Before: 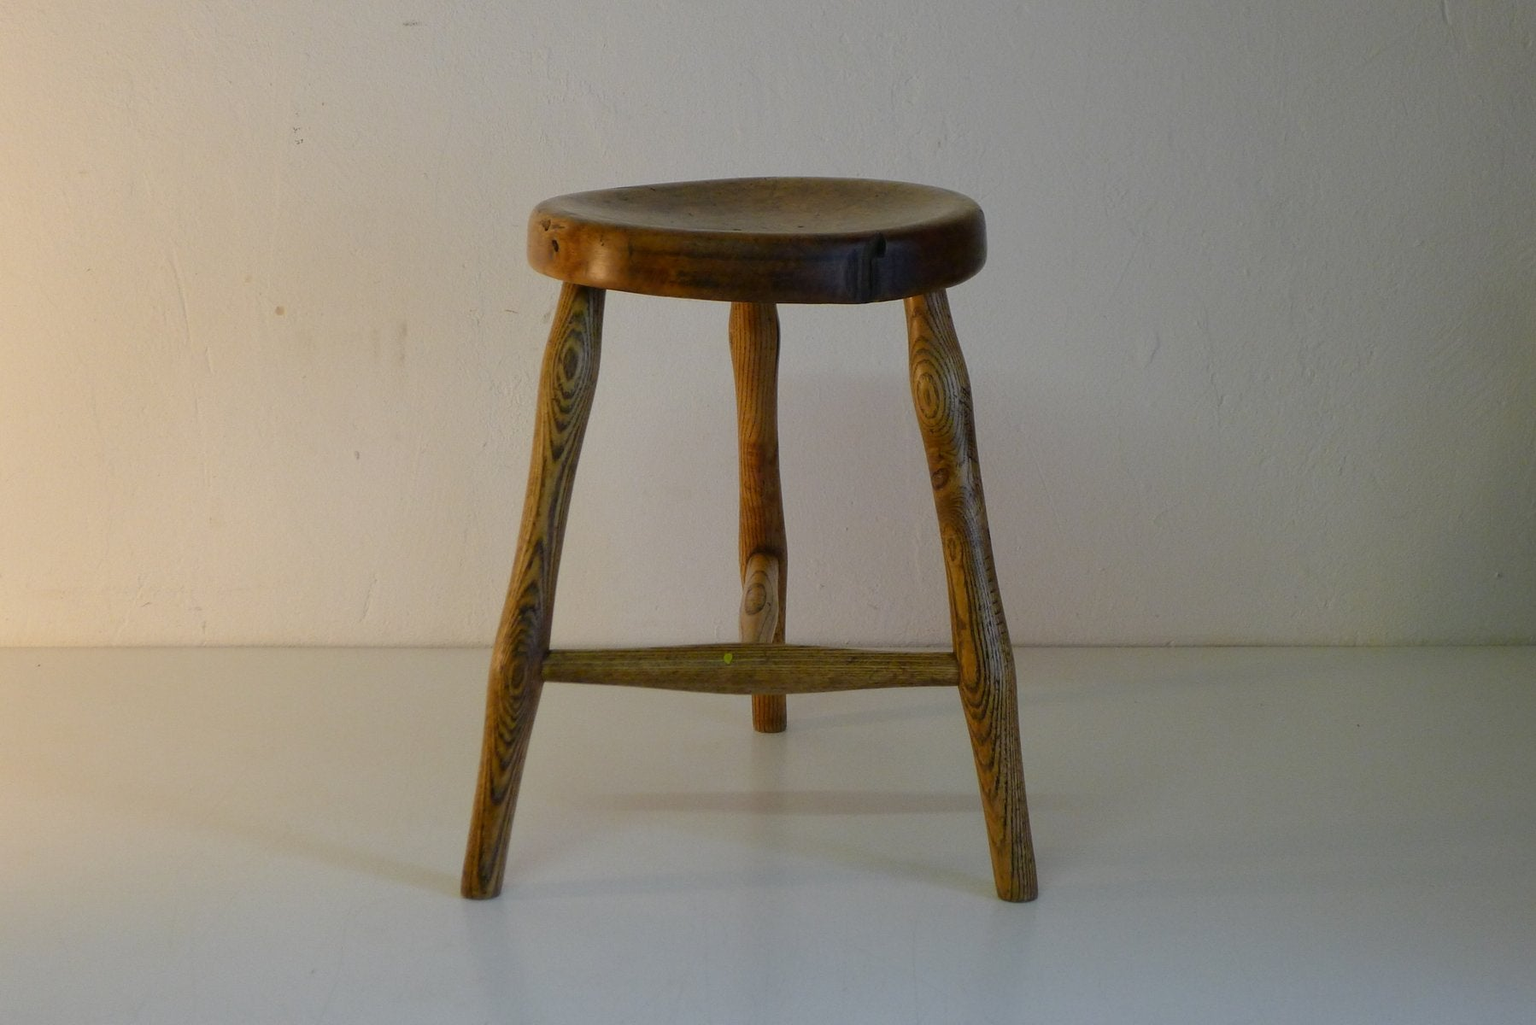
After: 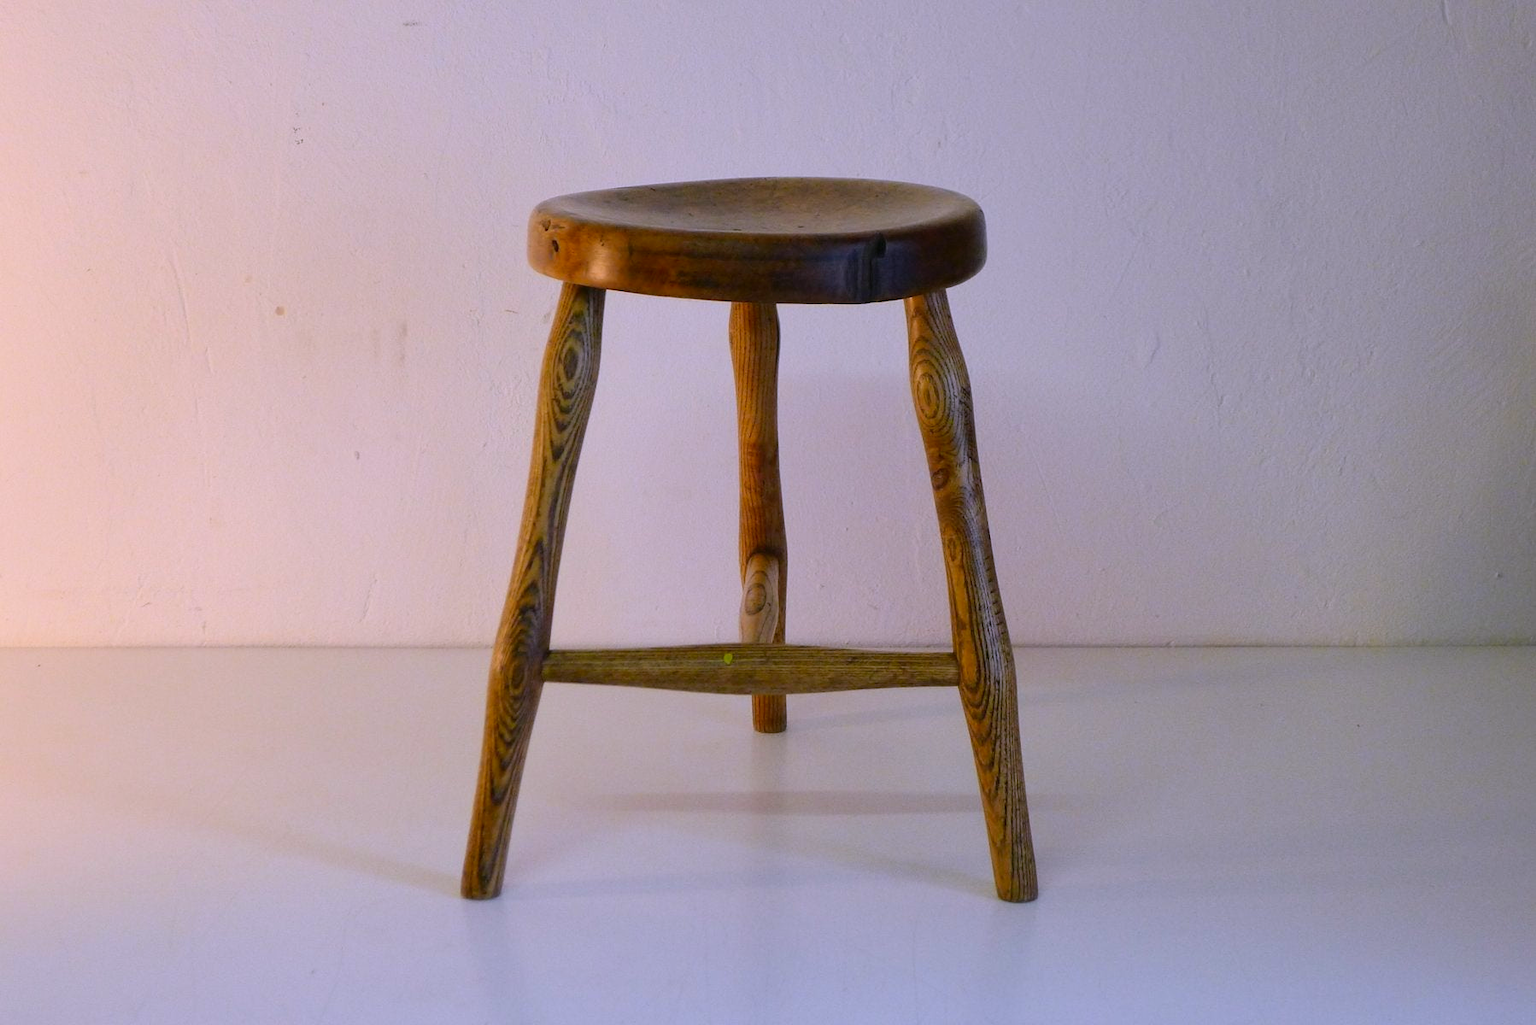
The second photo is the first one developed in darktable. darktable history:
white balance: red 1.042, blue 1.17
contrast brightness saturation: contrast 0.2, brightness 0.16, saturation 0.22
exposure: black level correction 0.001, compensate highlight preservation false
shadows and highlights: shadows -20, white point adjustment -2, highlights -35
